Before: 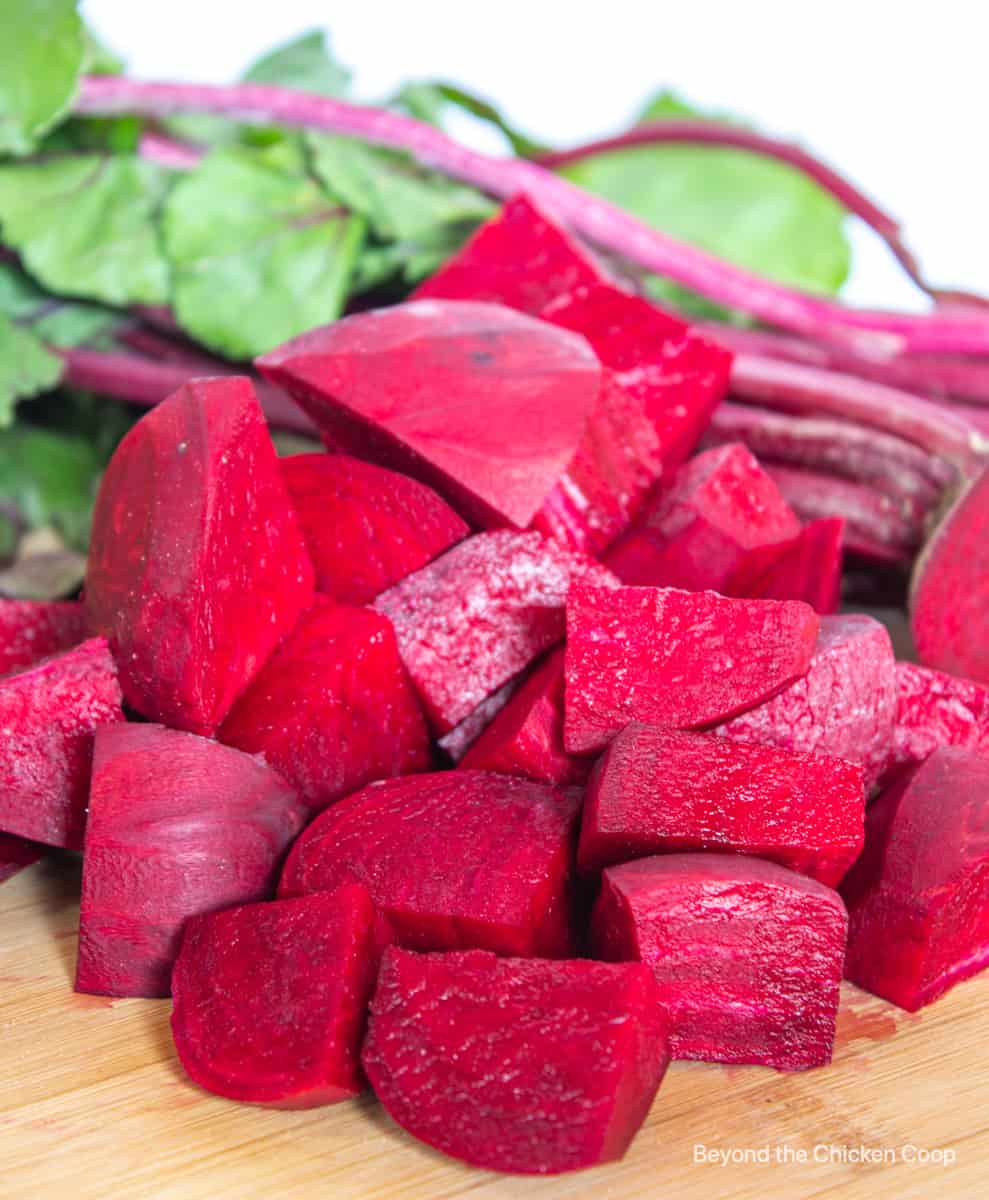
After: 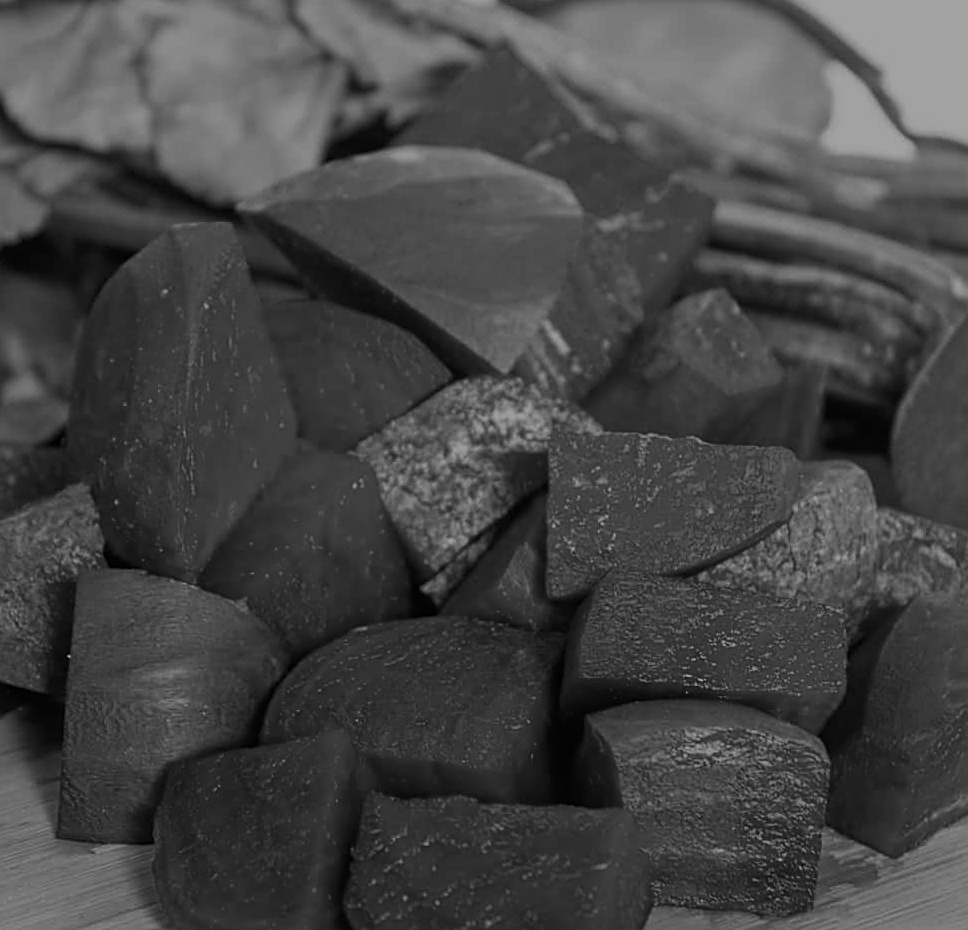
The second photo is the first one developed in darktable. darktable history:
exposure: exposure -1.489 EV, compensate highlight preservation false
sharpen: on, module defaults
crop and rotate: left 1.885%, top 12.898%, right 0.14%, bottom 9.598%
color calibration: output gray [0.21, 0.42, 0.37, 0], illuminant as shot in camera, x 0.358, y 0.373, temperature 4628.91 K, saturation algorithm version 1 (2020)
contrast brightness saturation: contrast 0.092, saturation 0.282
